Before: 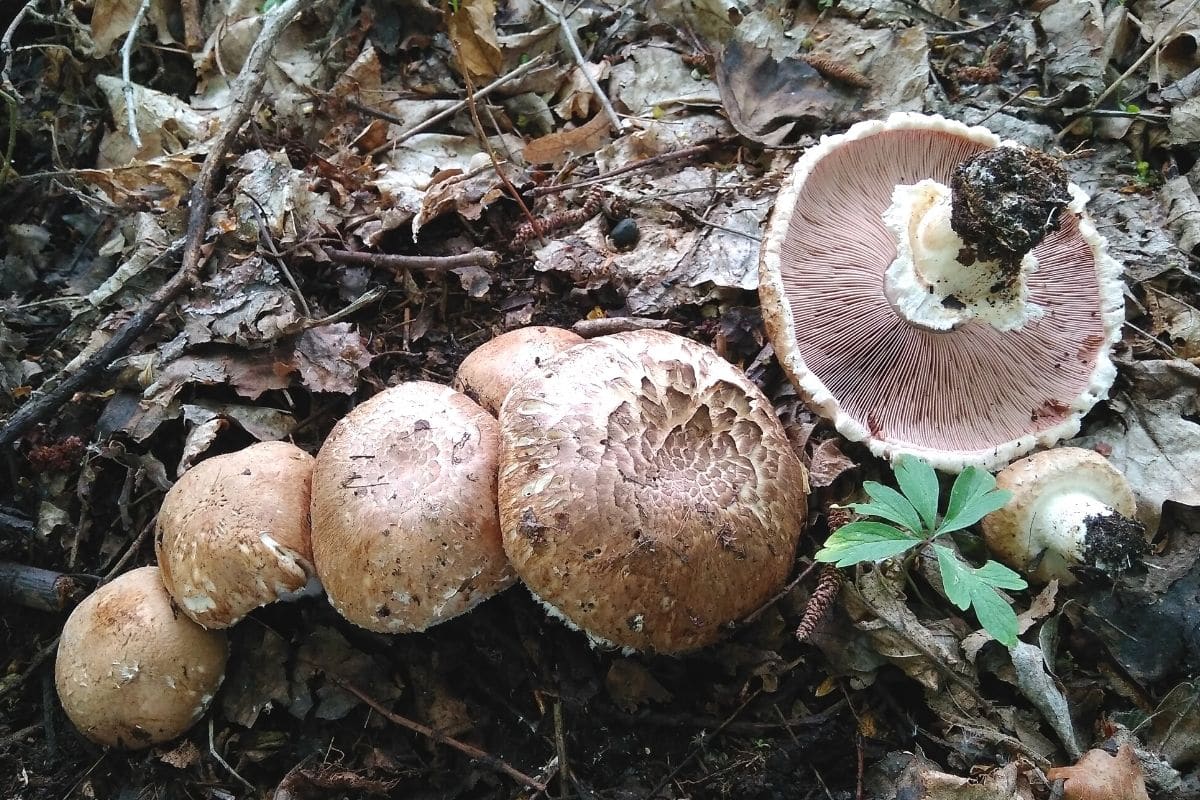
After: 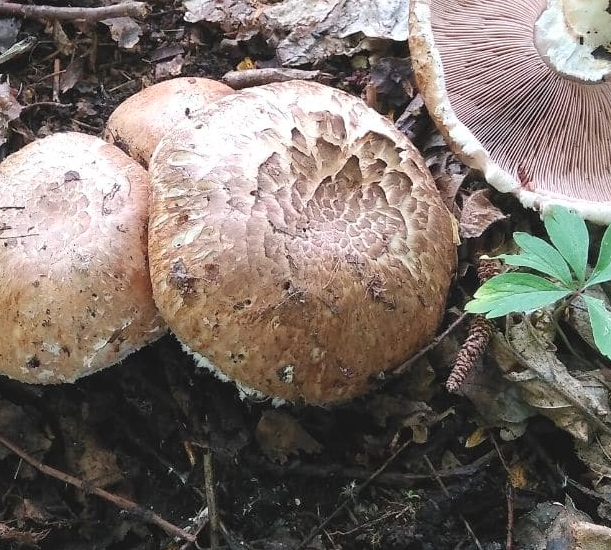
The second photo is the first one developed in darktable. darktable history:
crop and rotate: left 29.237%, top 31.152%, right 19.807%
contrast brightness saturation: brightness 0.13
